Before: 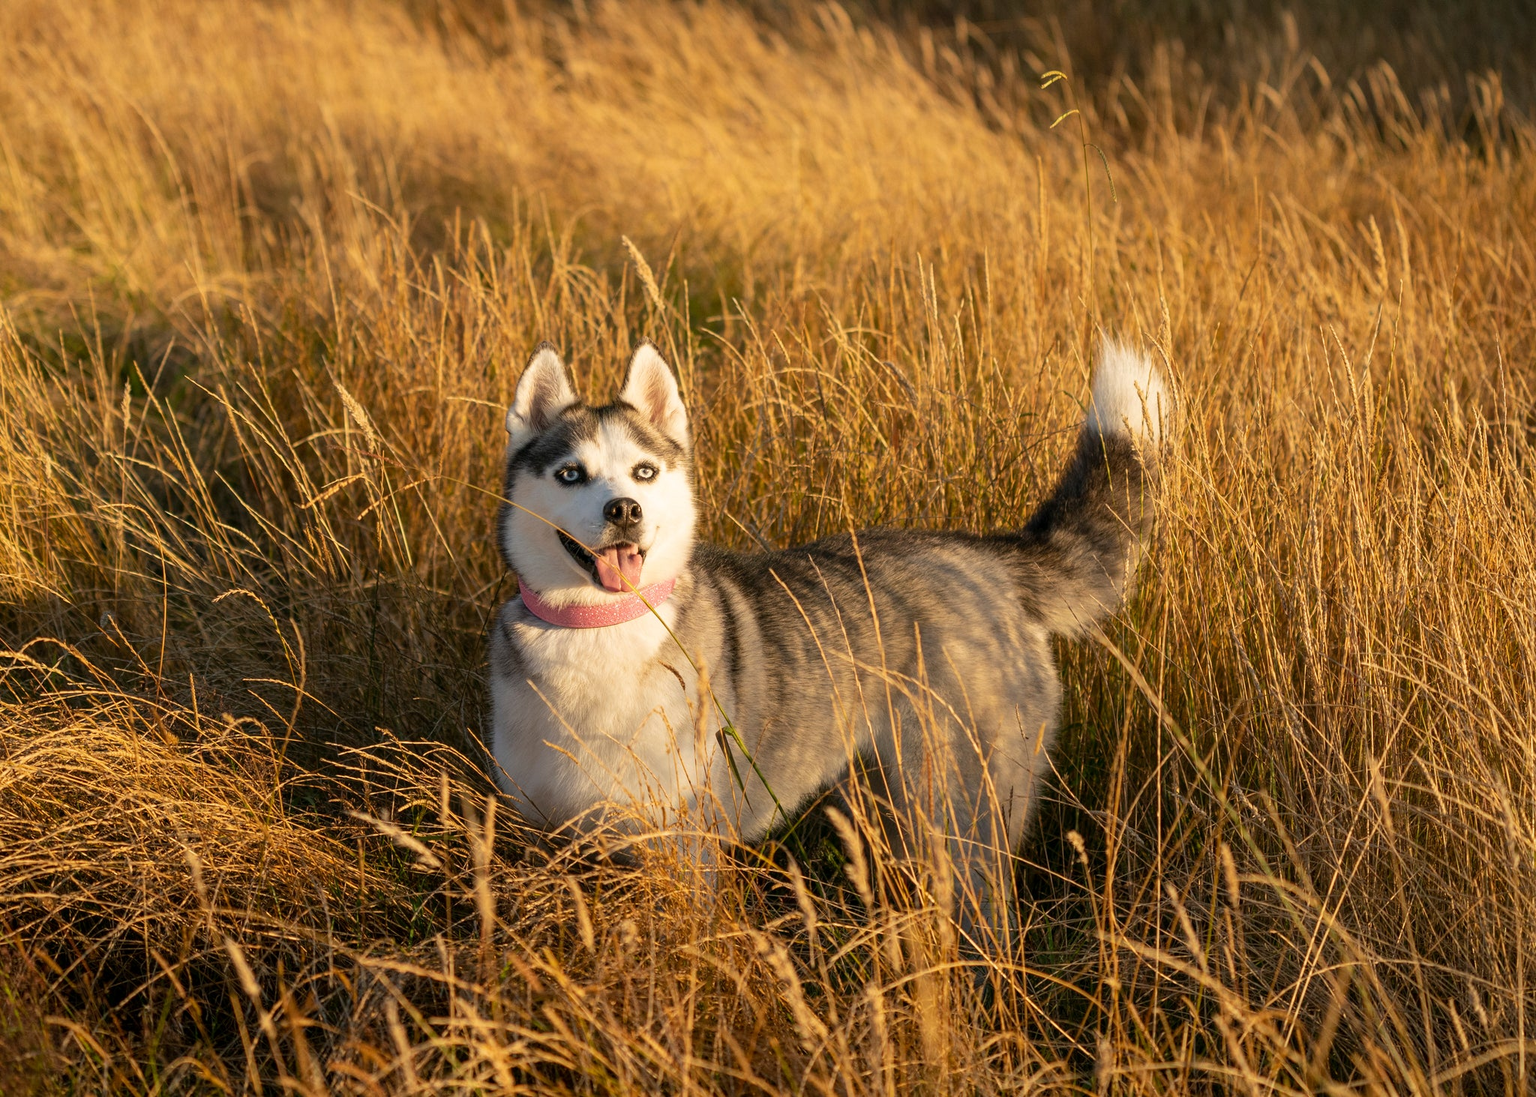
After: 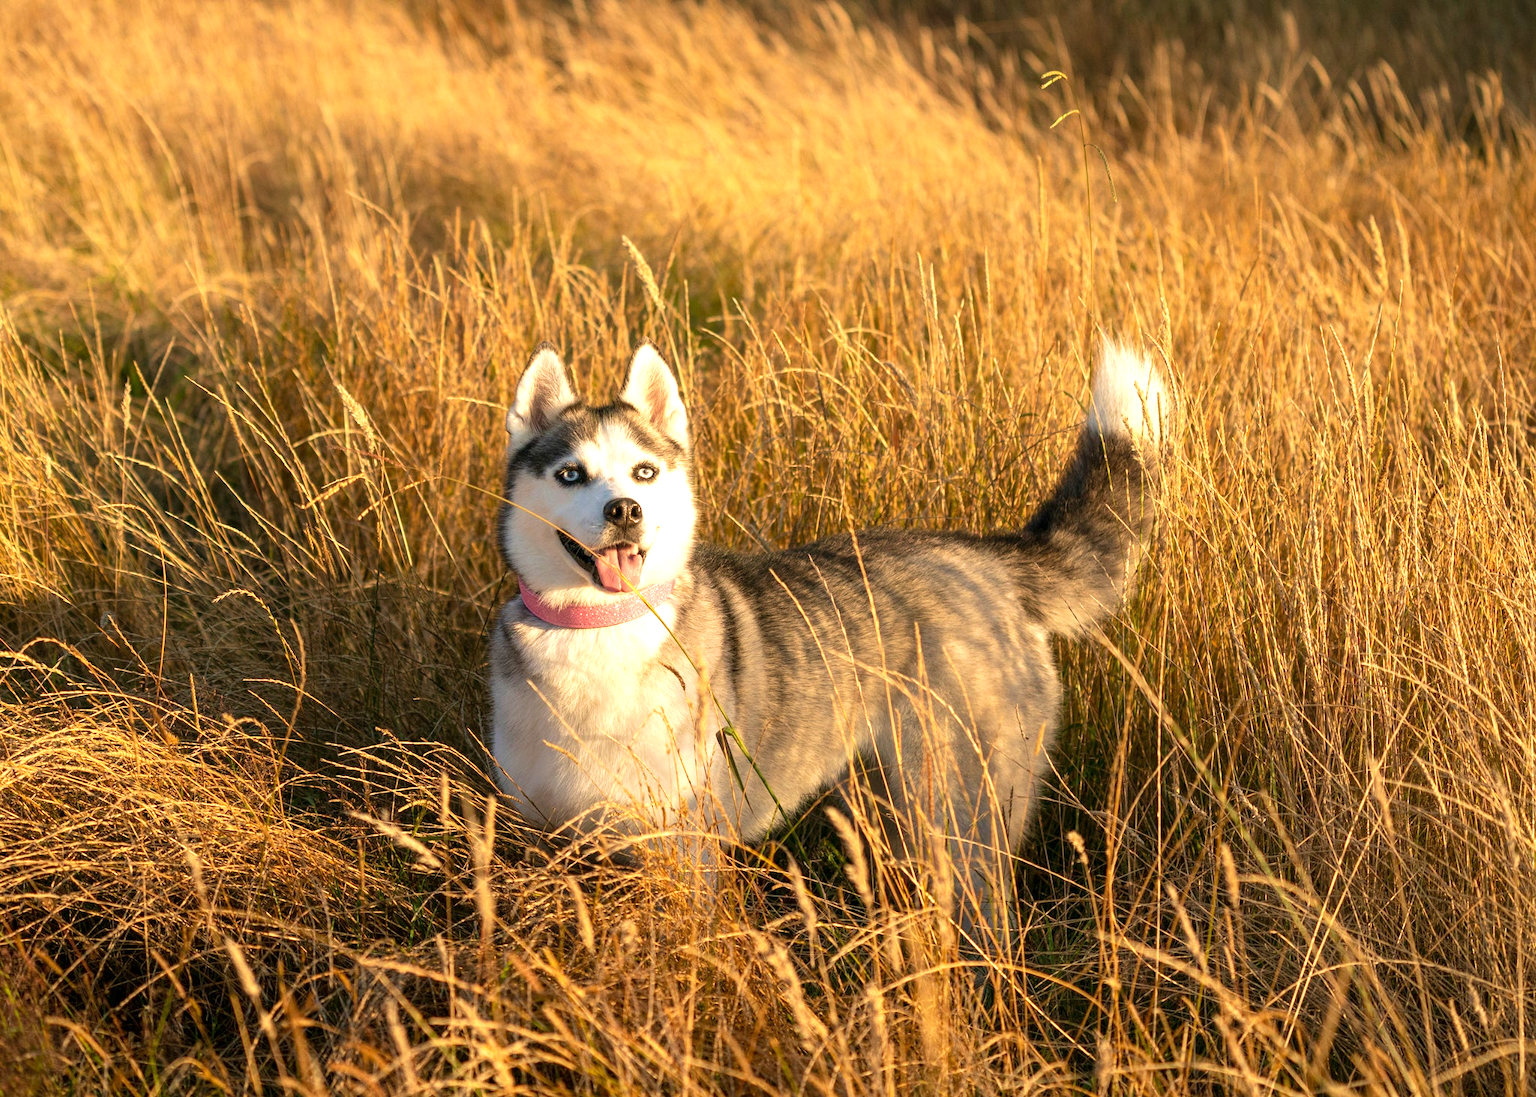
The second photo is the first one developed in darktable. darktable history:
exposure: exposure 0.64 EV, compensate highlight preservation false
velvia: strength 27.31%
